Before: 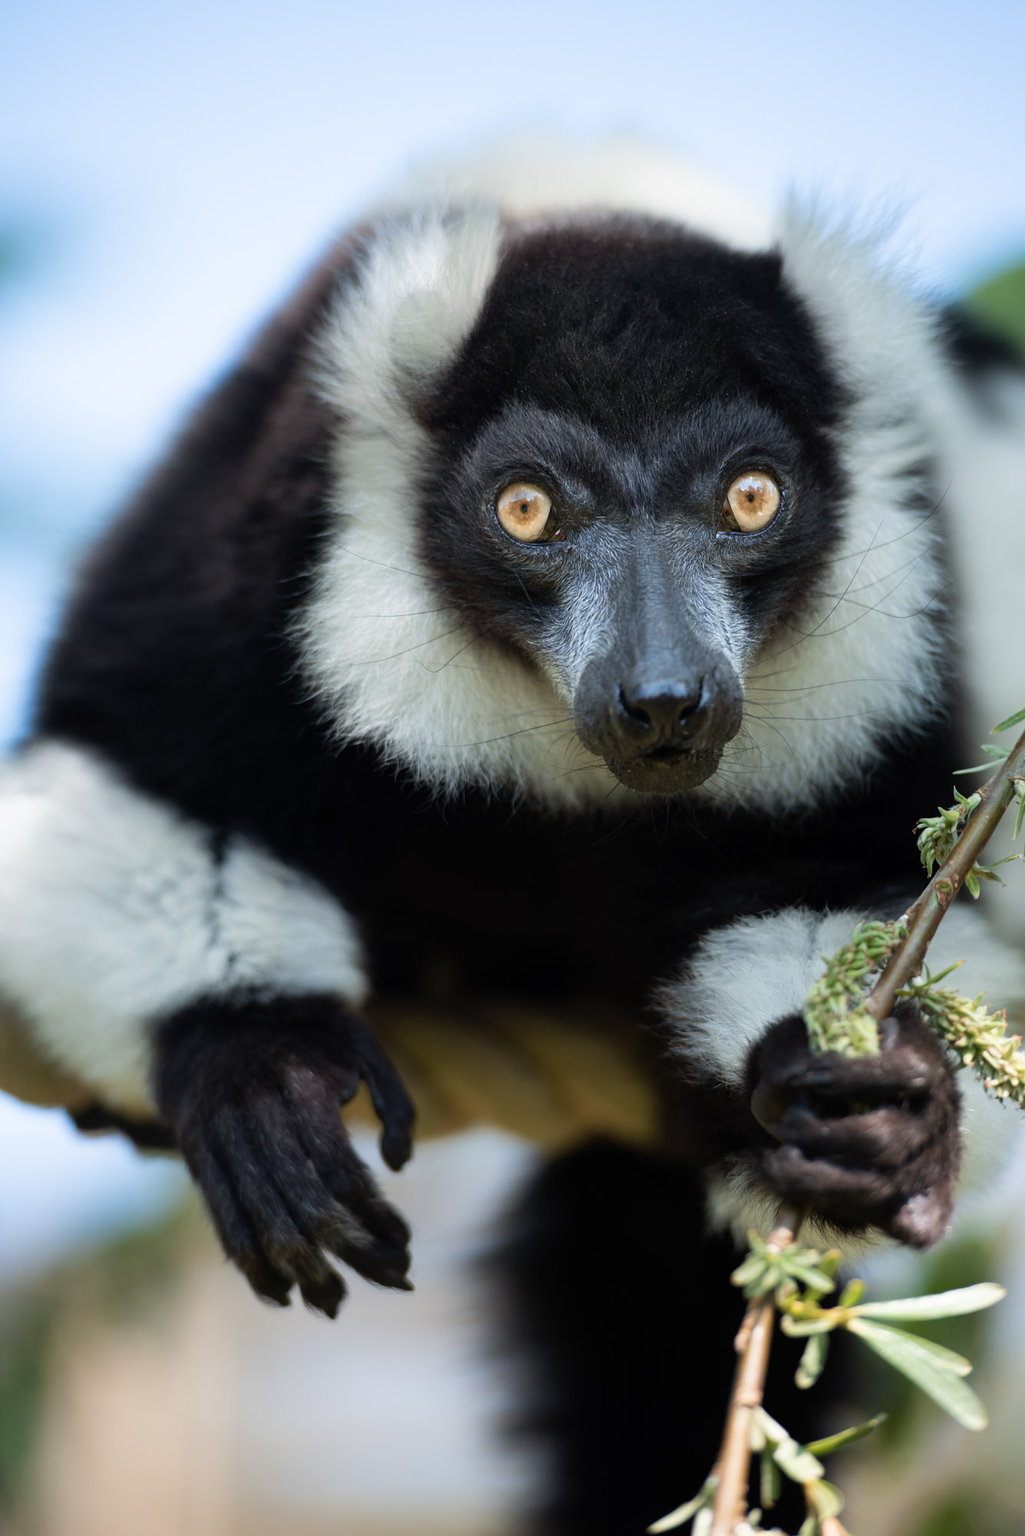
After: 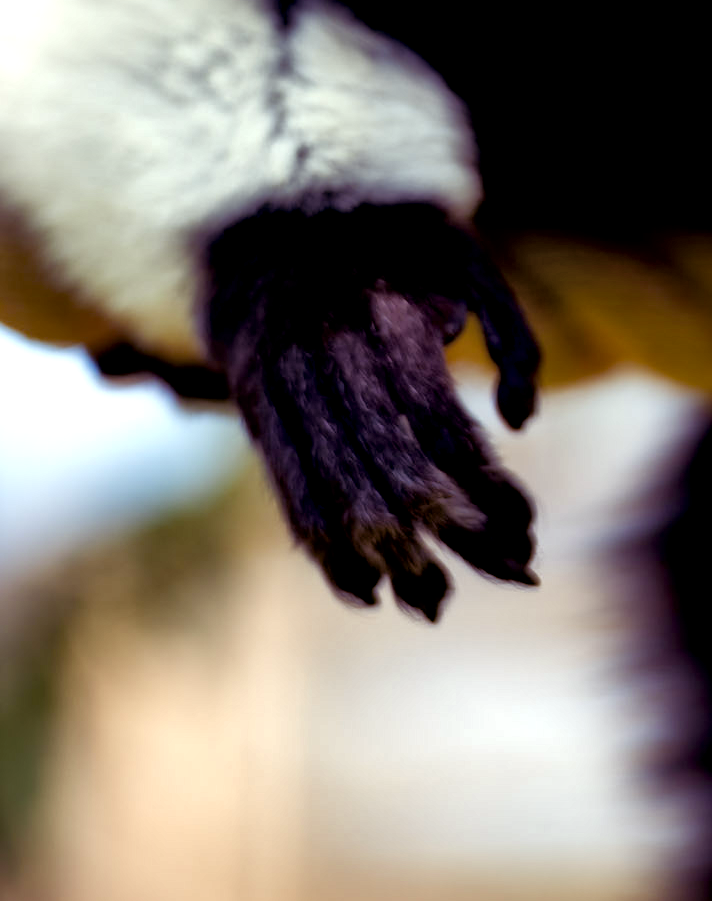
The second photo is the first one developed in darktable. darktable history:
color balance rgb: shadows lift › luminance -21.66%, shadows lift › chroma 8.98%, shadows lift › hue 283.37°, power › chroma 1.55%, power › hue 25.59°, highlights gain › luminance 6.08%, highlights gain › chroma 2.55%, highlights gain › hue 90°, global offset › luminance -0.87%, perceptual saturation grading › global saturation 27.49%, perceptual saturation grading › highlights -28.39%, perceptual saturation grading › mid-tones 15.22%, perceptual saturation grading › shadows 33.98%, perceptual brilliance grading › highlights 10%, perceptual brilliance grading › mid-tones 5%
white balance: red 0.986, blue 1.01
crop and rotate: top 54.778%, right 46.61%, bottom 0.159%
local contrast: mode bilateral grid, contrast 20, coarseness 50, detail 179%, midtone range 0.2
